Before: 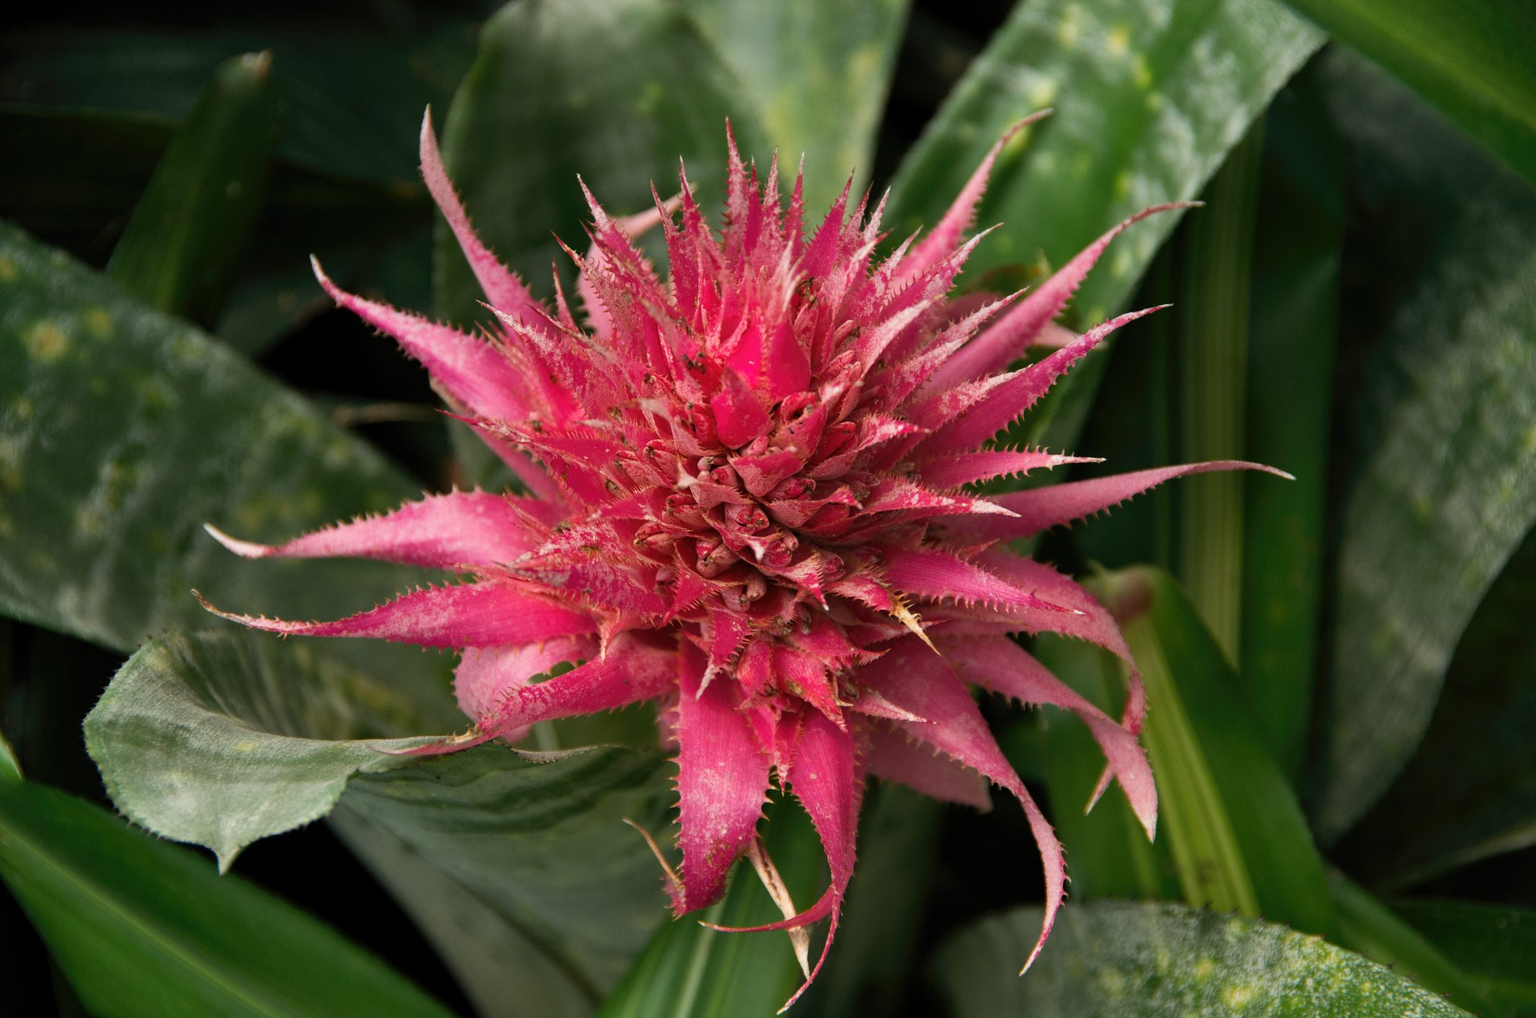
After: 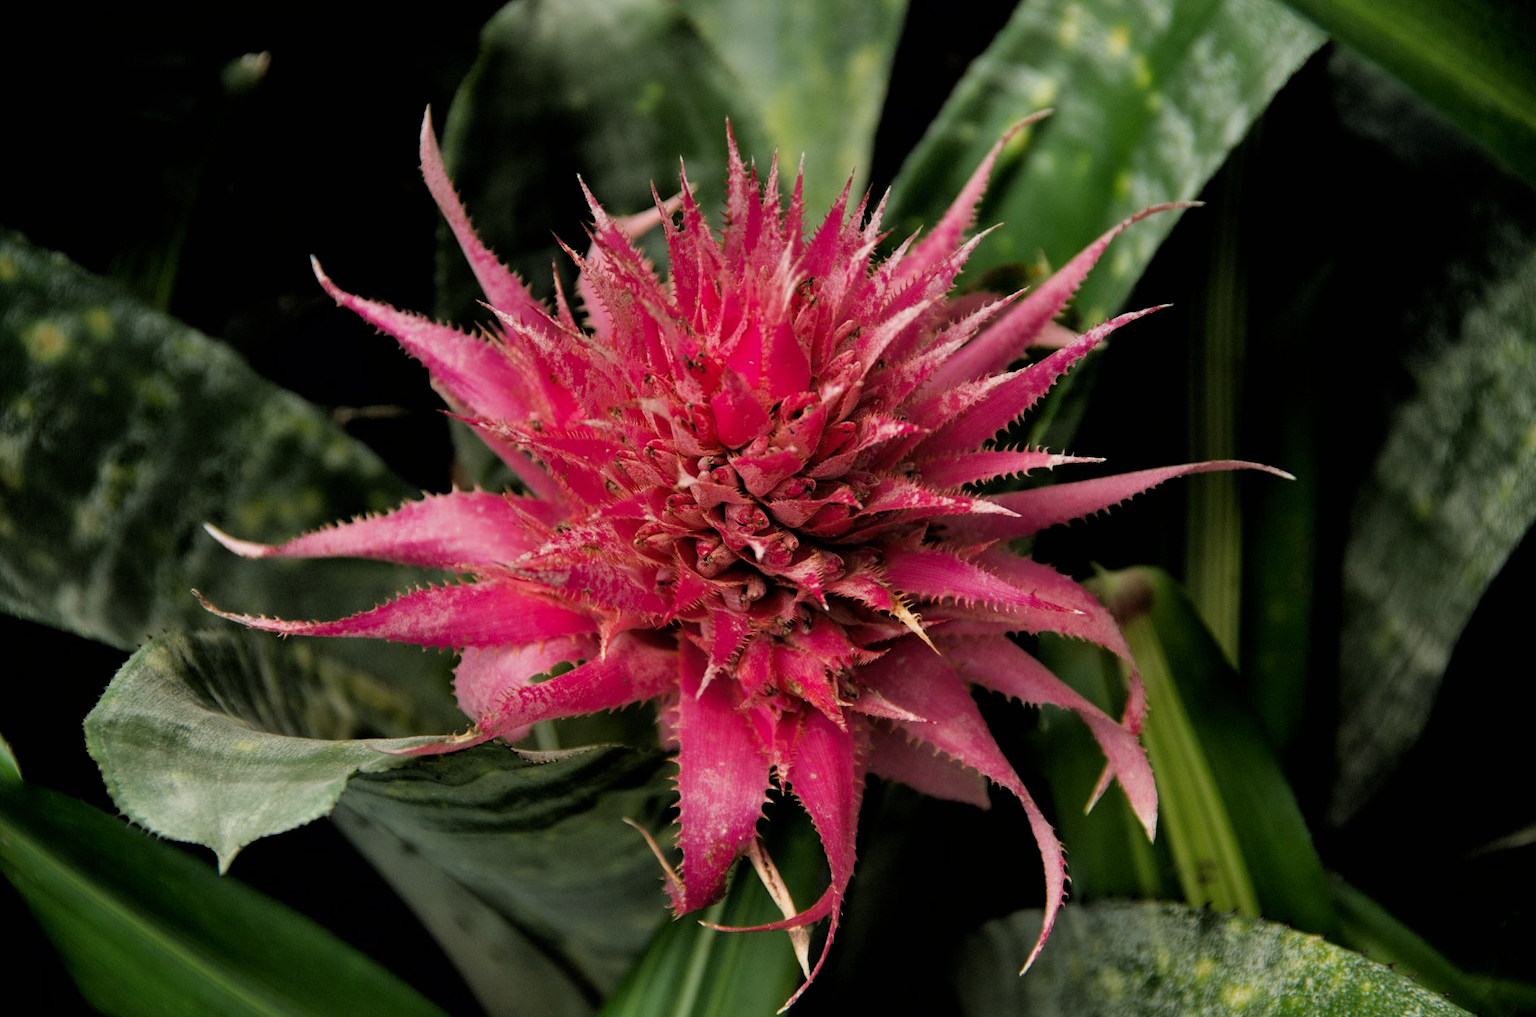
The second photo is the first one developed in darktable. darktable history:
filmic rgb: black relative exposure -3.93 EV, white relative exposure 3.17 EV, hardness 2.87, color science v6 (2022)
color zones: curves: ch0 [(0.25, 0.5) (0.636, 0.25) (0.75, 0.5)]
